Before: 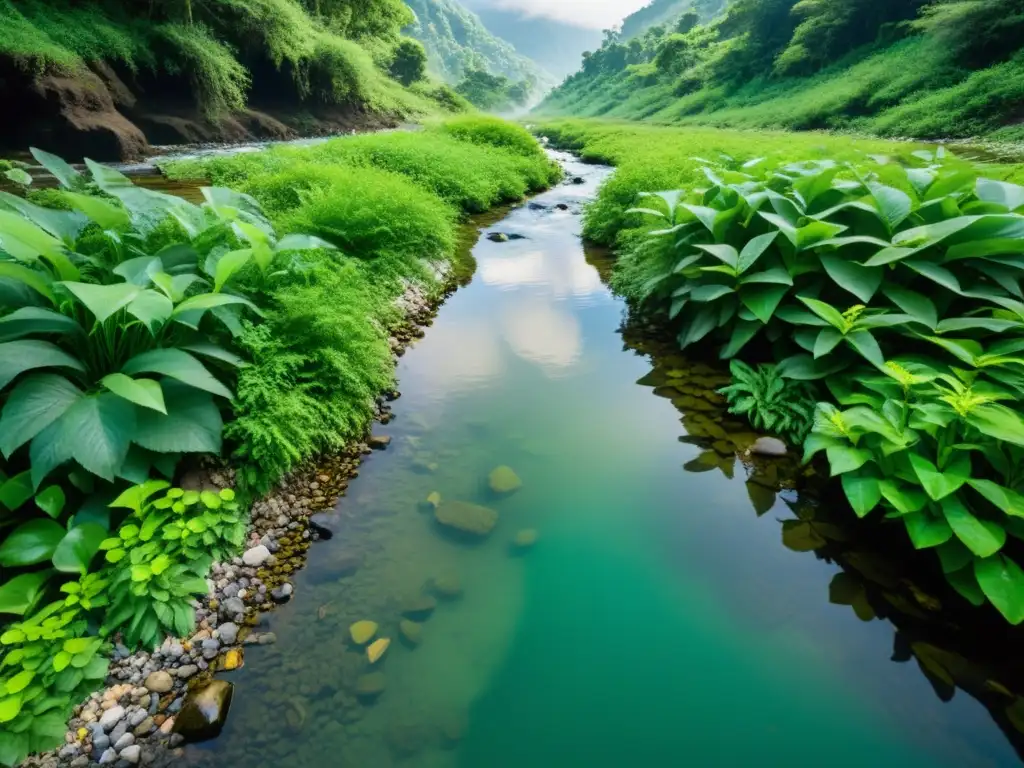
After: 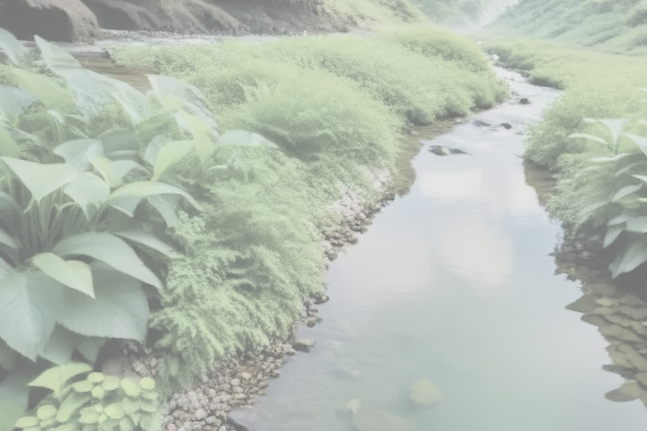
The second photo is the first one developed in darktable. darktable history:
contrast brightness saturation: contrast -0.32, brightness 0.75, saturation -0.78
crop and rotate: angle -4.99°, left 2.122%, top 6.945%, right 27.566%, bottom 30.519%
